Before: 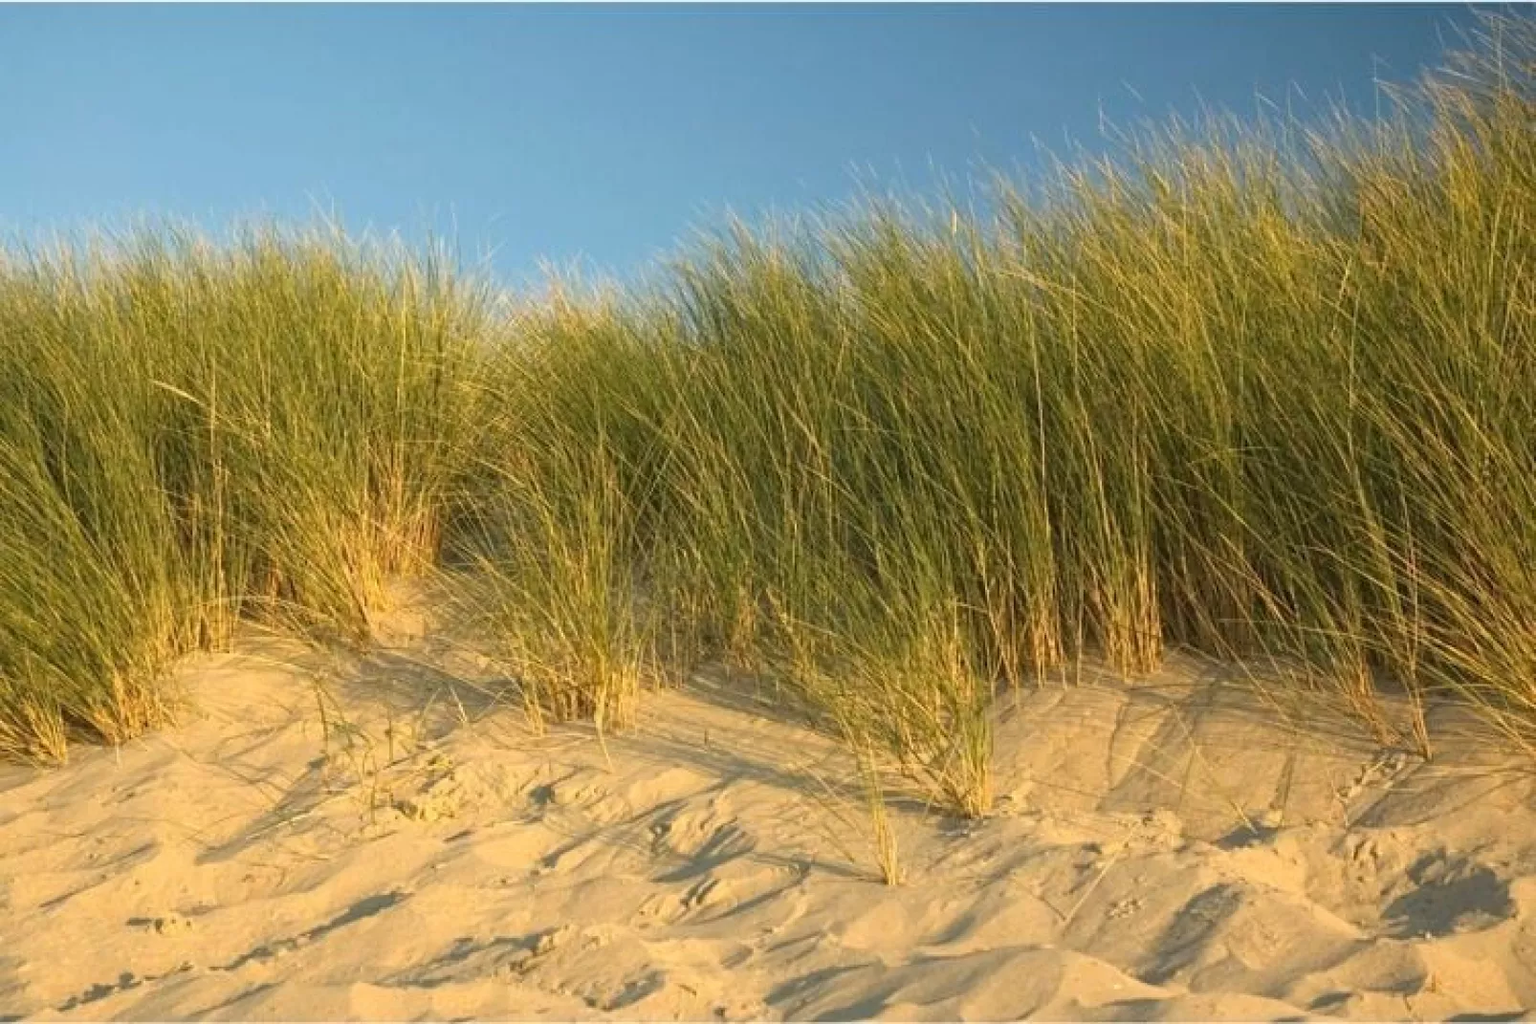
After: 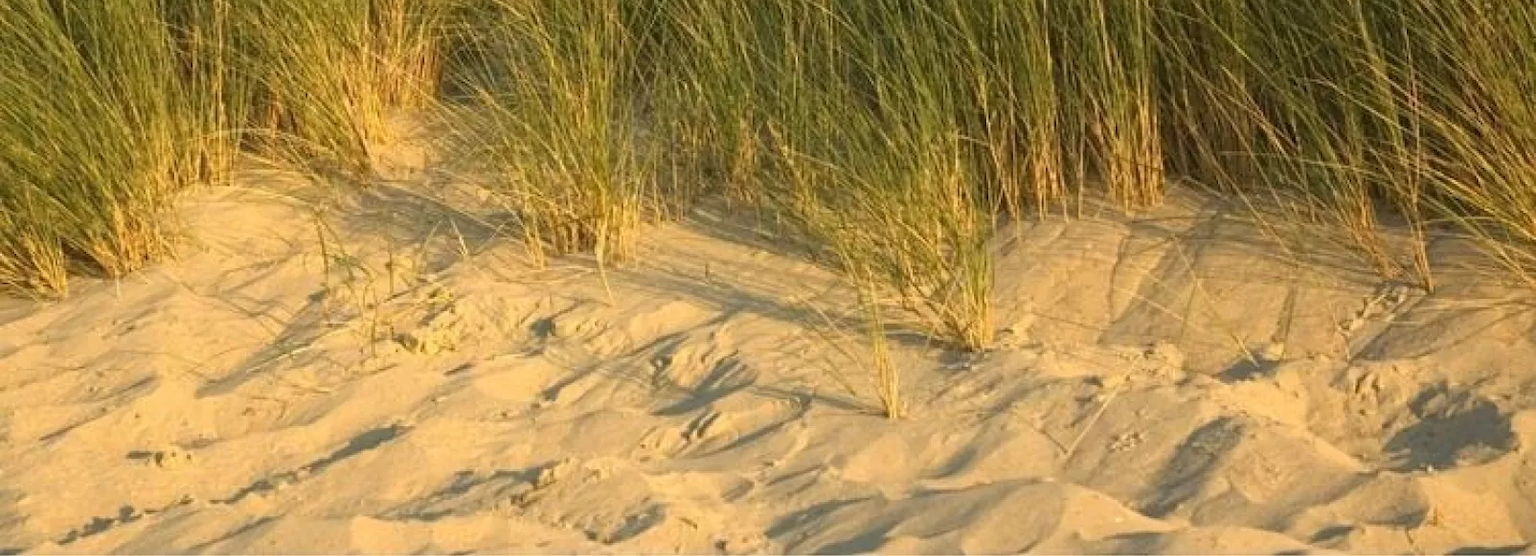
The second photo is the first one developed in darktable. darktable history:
crop and rotate: top 45.708%, right 0.067%
